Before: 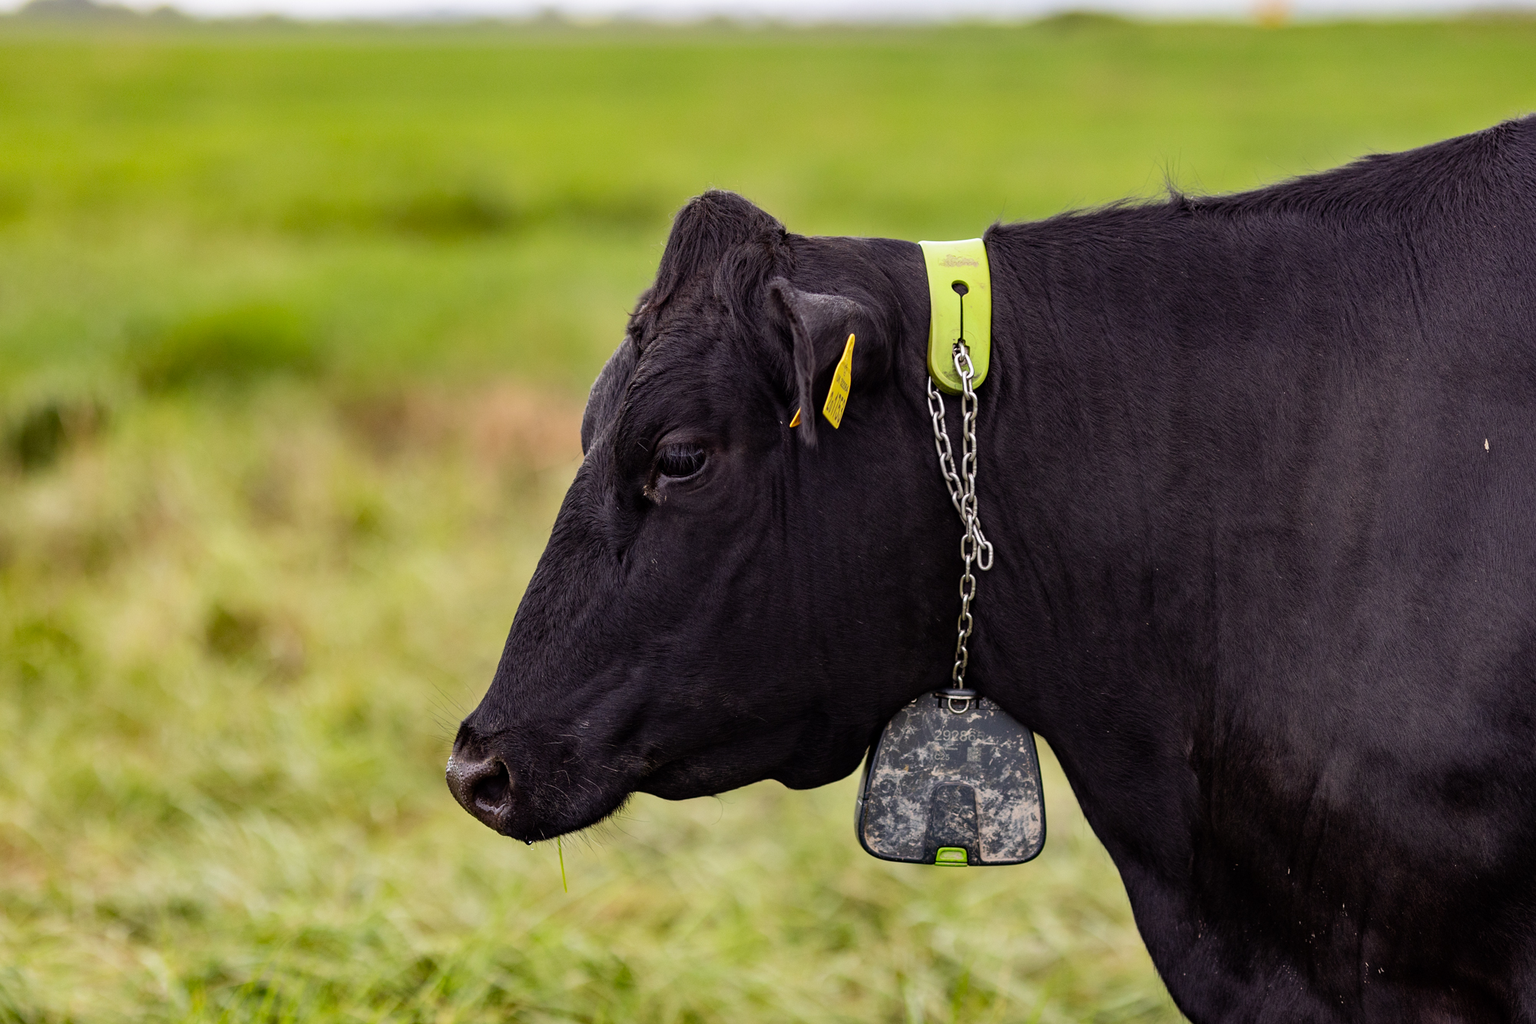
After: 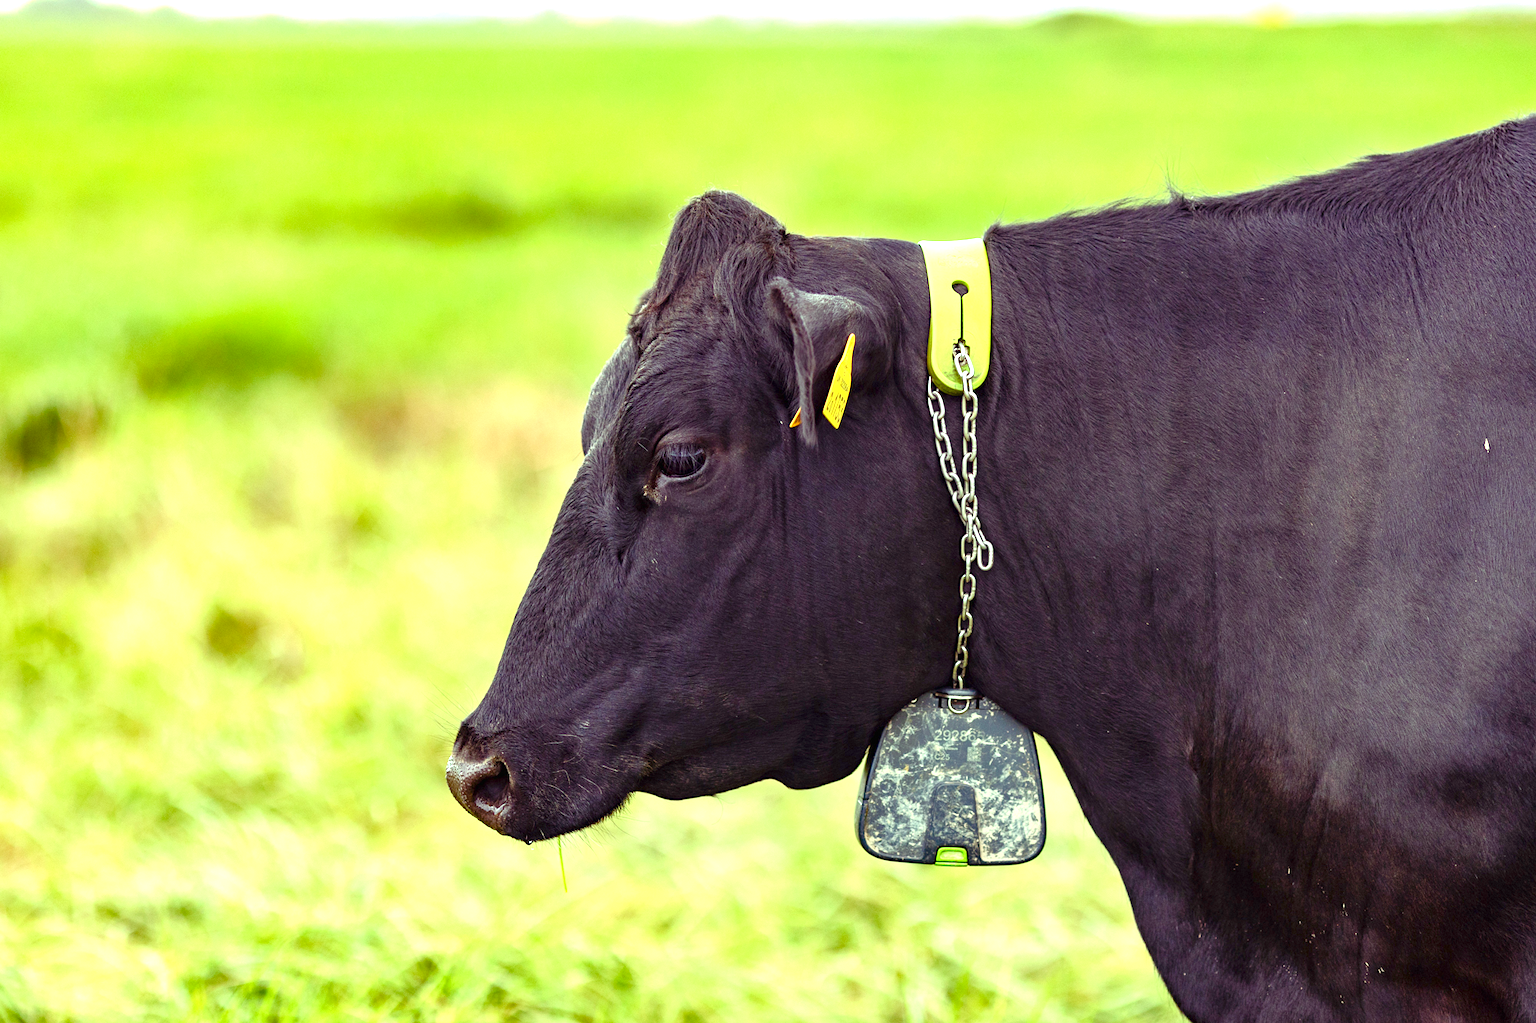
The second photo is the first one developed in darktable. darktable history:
exposure: black level correction 0, exposure 1.373 EV, compensate highlight preservation false
color correction: highlights b* 0.014, saturation 0.979
color balance rgb: highlights gain › luminance 15.522%, highlights gain › chroma 6.971%, highlights gain › hue 127.84°, perceptual saturation grading › global saturation 45.949%, perceptual saturation grading › highlights -49.003%, perceptual saturation grading › shadows 29.59%, contrast -10.012%
